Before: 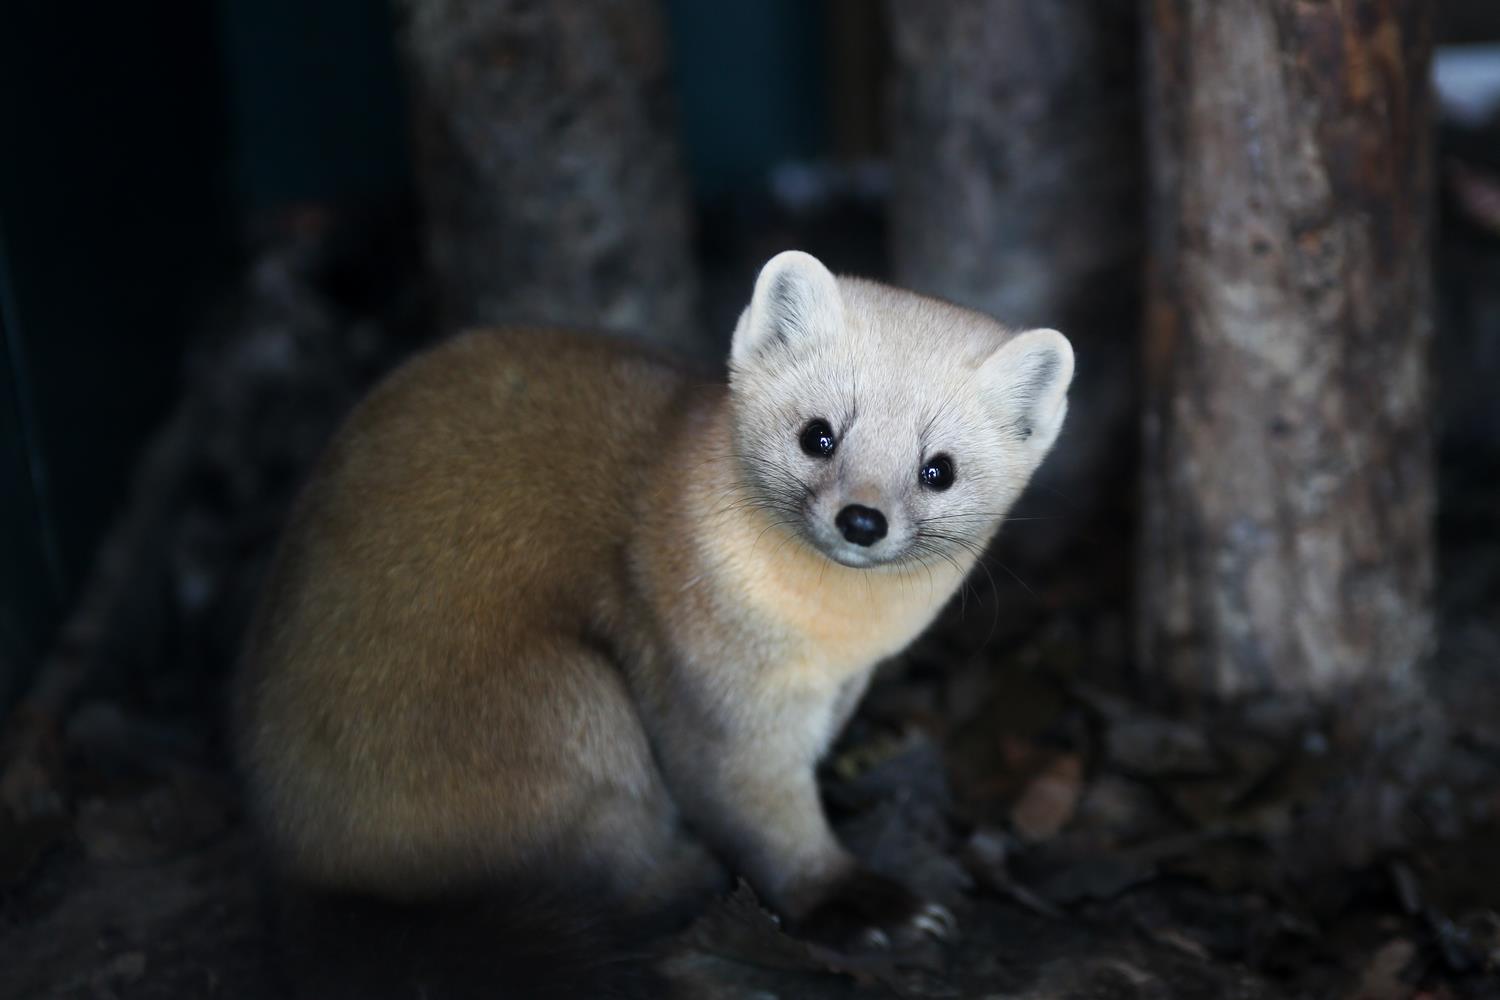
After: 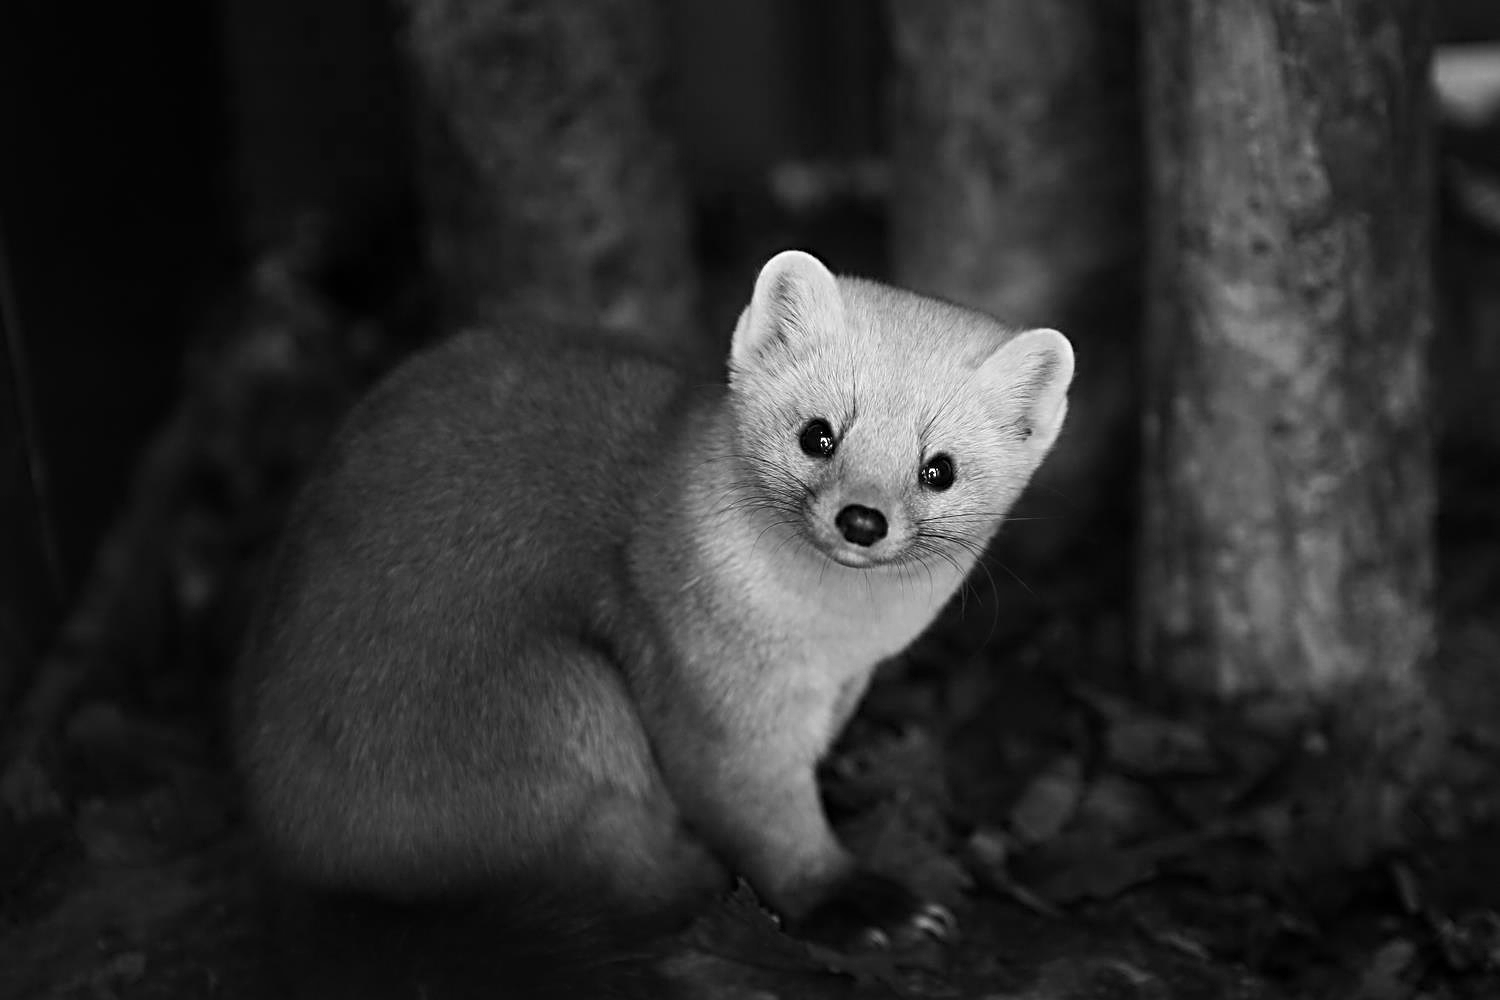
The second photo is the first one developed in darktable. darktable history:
sharpen: radius 4
color calibration: output gray [0.253, 0.26, 0.487, 0], gray › normalize channels true, illuminant same as pipeline (D50), adaptation XYZ, x 0.346, y 0.359, gamut compression 0
